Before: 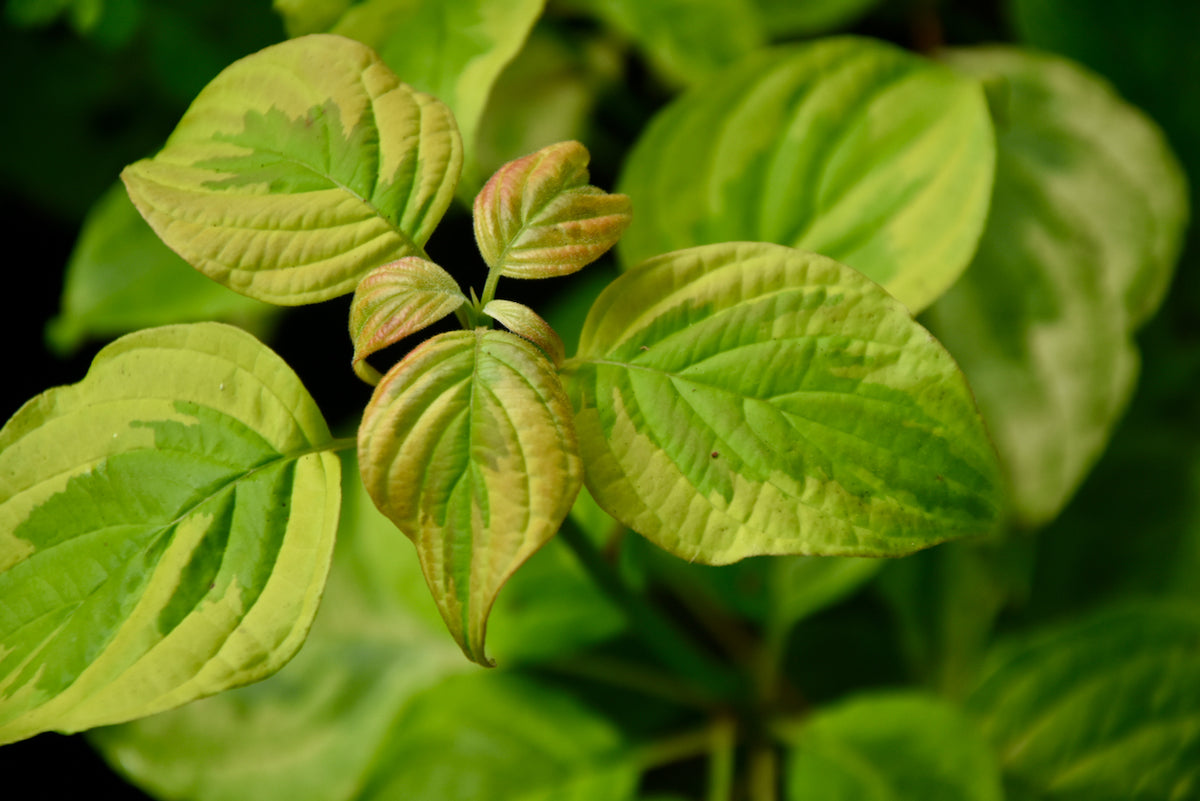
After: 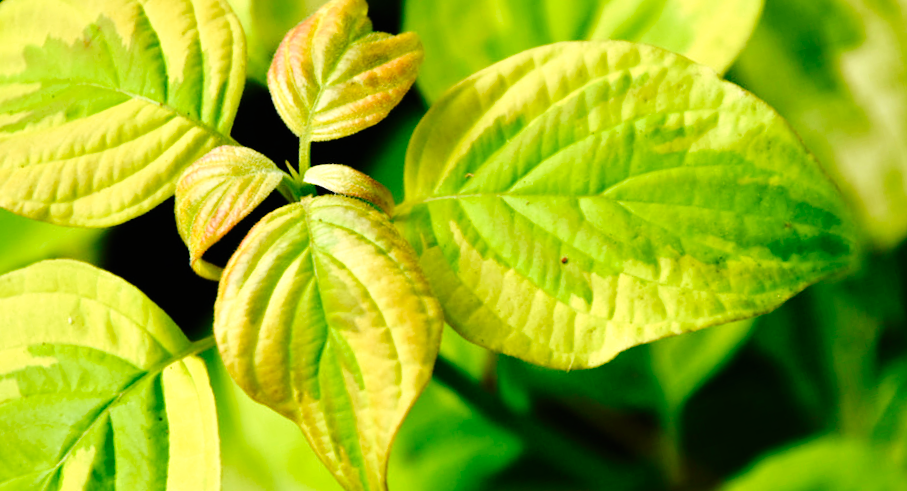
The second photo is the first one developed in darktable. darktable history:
exposure: black level correction 0, exposure 0.7 EV, compensate exposure bias true, compensate highlight preservation false
rotate and perspective: rotation -14.8°, crop left 0.1, crop right 0.903, crop top 0.25, crop bottom 0.748
tone curve: curves: ch0 [(0, 0) (0.003, 0.003) (0.011, 0.005) (0.025, 0.008) (0.044, 0.012) (0.069, 0.02) (0.1, 0.031) (0.136, 0.047) (0.177, 0.088) (0.224, 0.141) (0.277, 0.222) (0.335, 0.32) (0.399, 0.422) (0.468, 0.523) (0.543, 0.621) (0.623, 0.715) (0.709, 0.796) (0.801, 0.88) (0.898, 0.962) (1, 1)], preserve colors none
crop: left 9.807%, top 6.259%, right 7.334%, bottom 2.177%
